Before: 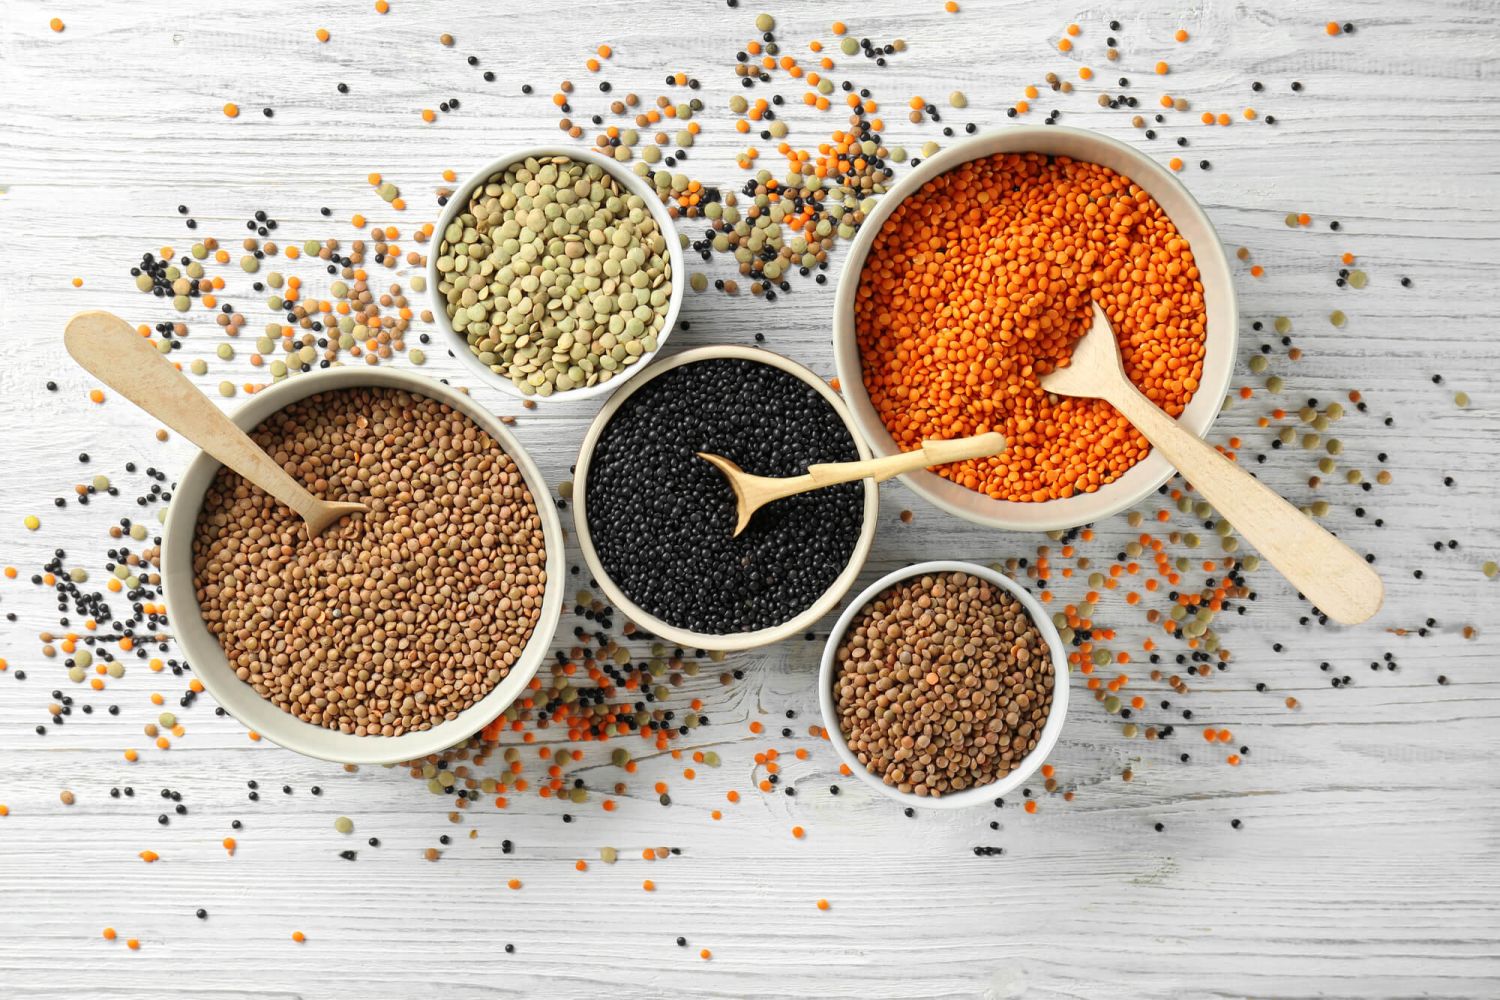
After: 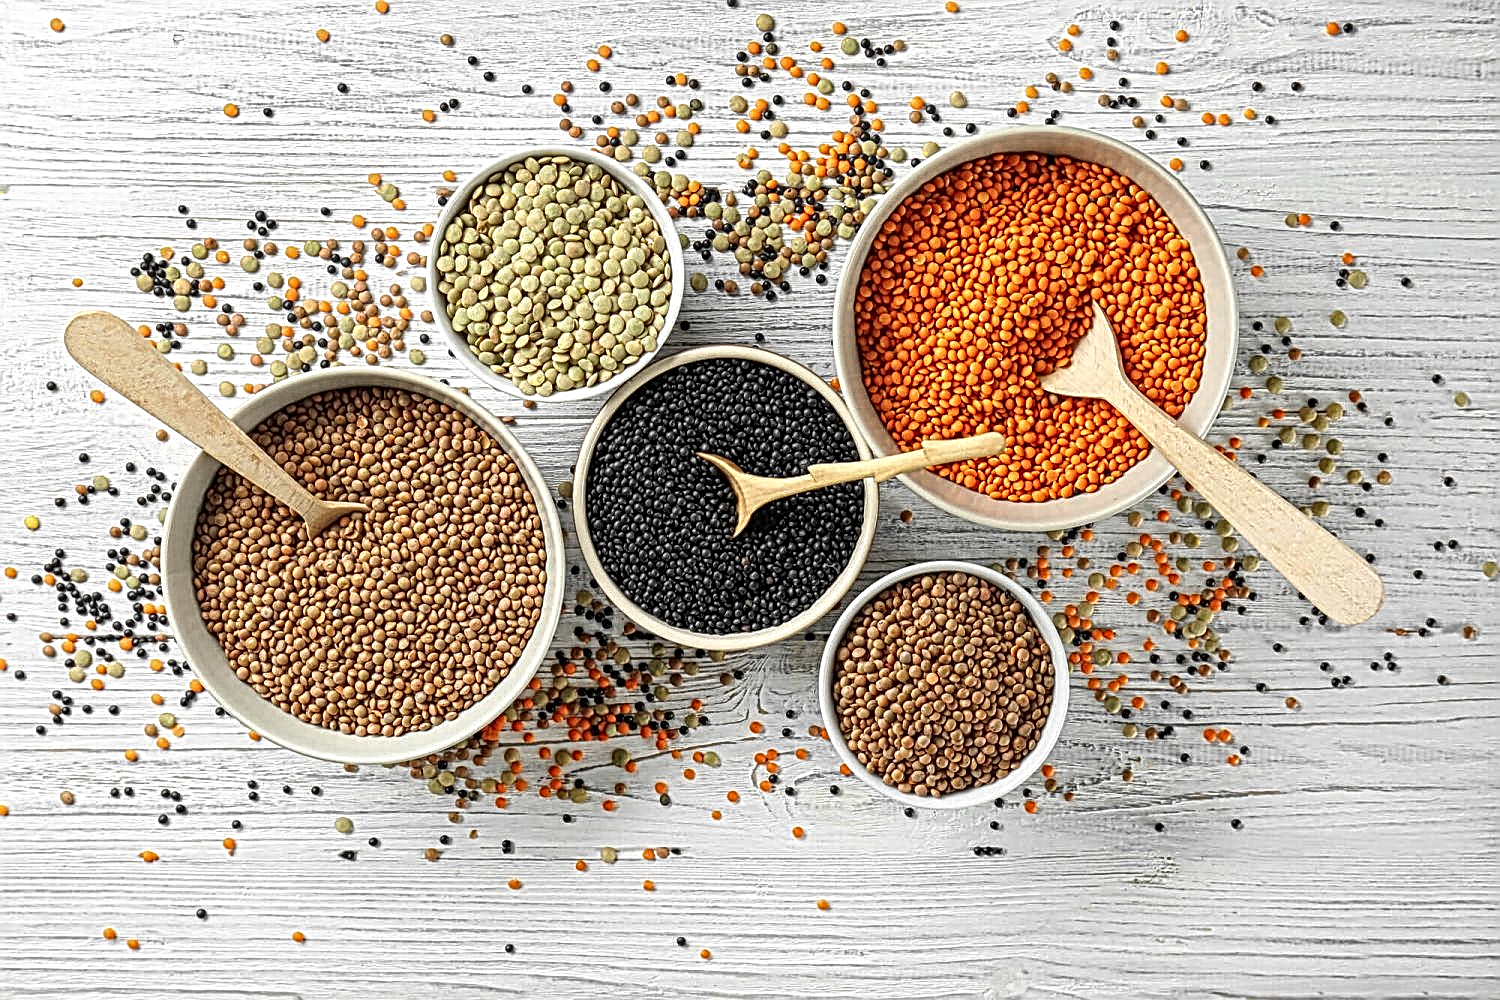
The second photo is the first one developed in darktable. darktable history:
sharpen: on, module defaults
local contrast: mode bilateral grid, contrast 20, coarseness 3, detail 298%, midtone range 0.2
